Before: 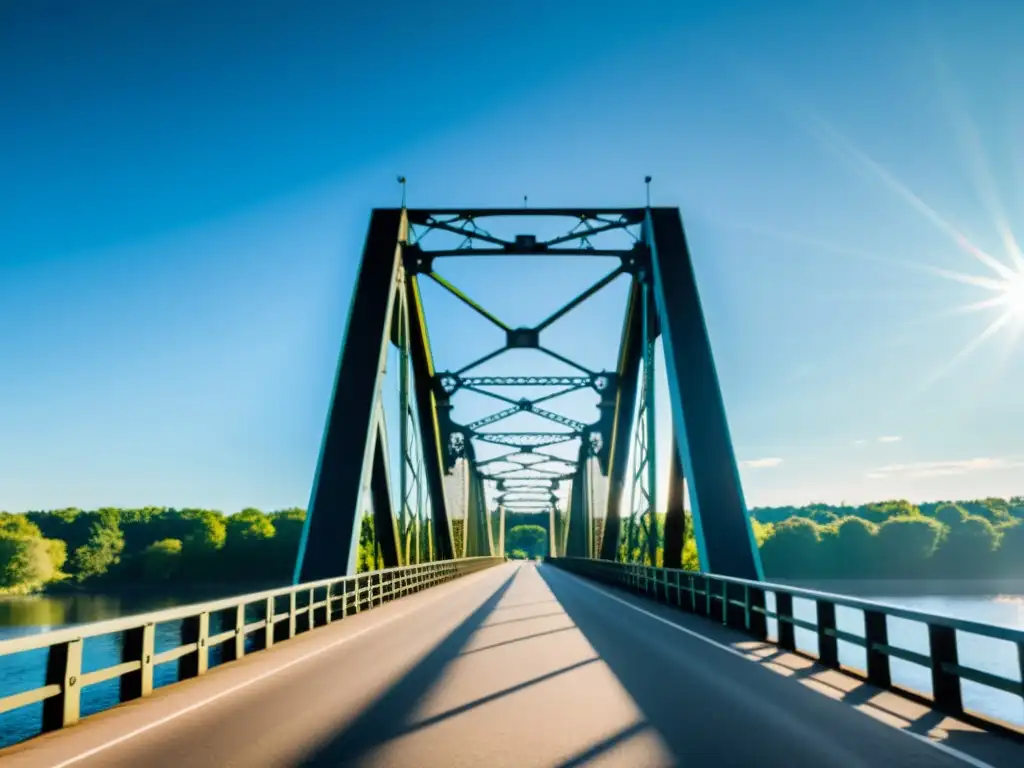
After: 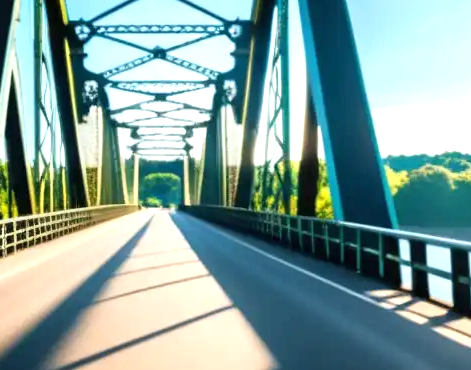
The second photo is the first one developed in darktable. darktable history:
crop: left 35.821%, top 45.848%, right 18.17%, bottom 5.921%
exposure: black level correction 0, exposure 0.695 EV, compensate exposure bias true, compensate highlight preservation false
